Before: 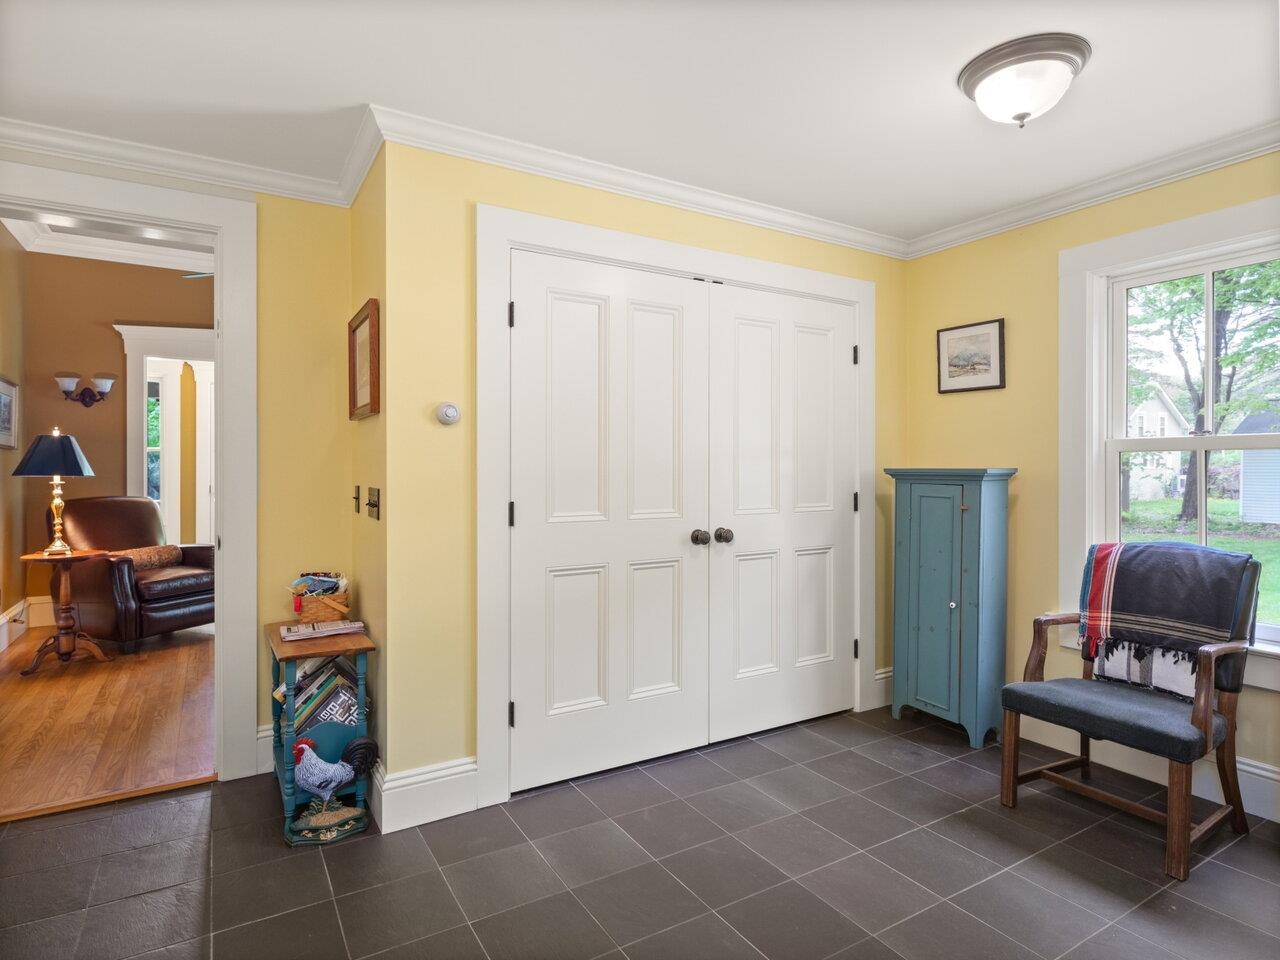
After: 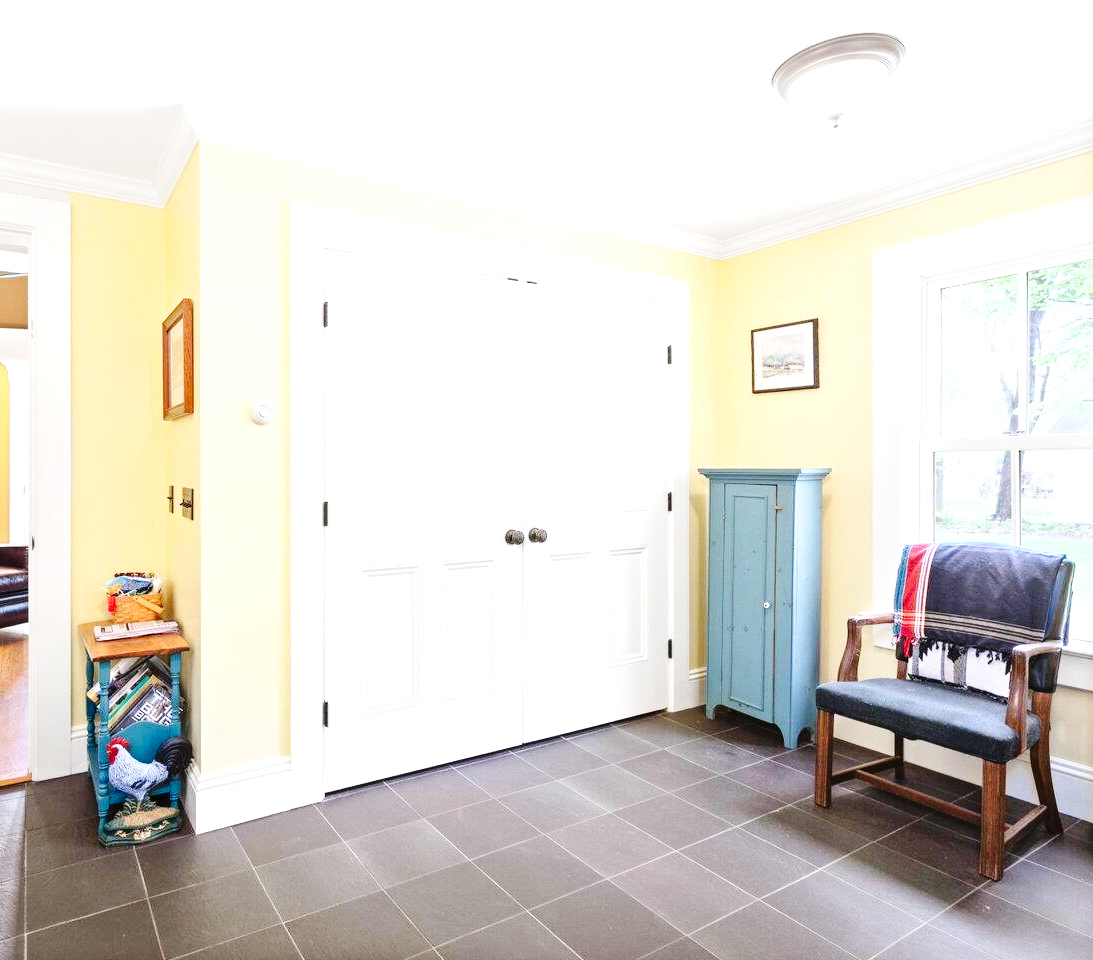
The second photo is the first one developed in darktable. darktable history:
white balance: red 0.983, blue 1.036
base curve: curves: ch0 [(0, 0) (0.036, 0.025) (0.121, 0.166) (0.206, 0.329) (0.605, 0.79) (1, 1)], preserve colors none
exposure: black level correction 0, exposure 1 EV, compensate highlight preservation false
crop and rotate: left 14.584%
